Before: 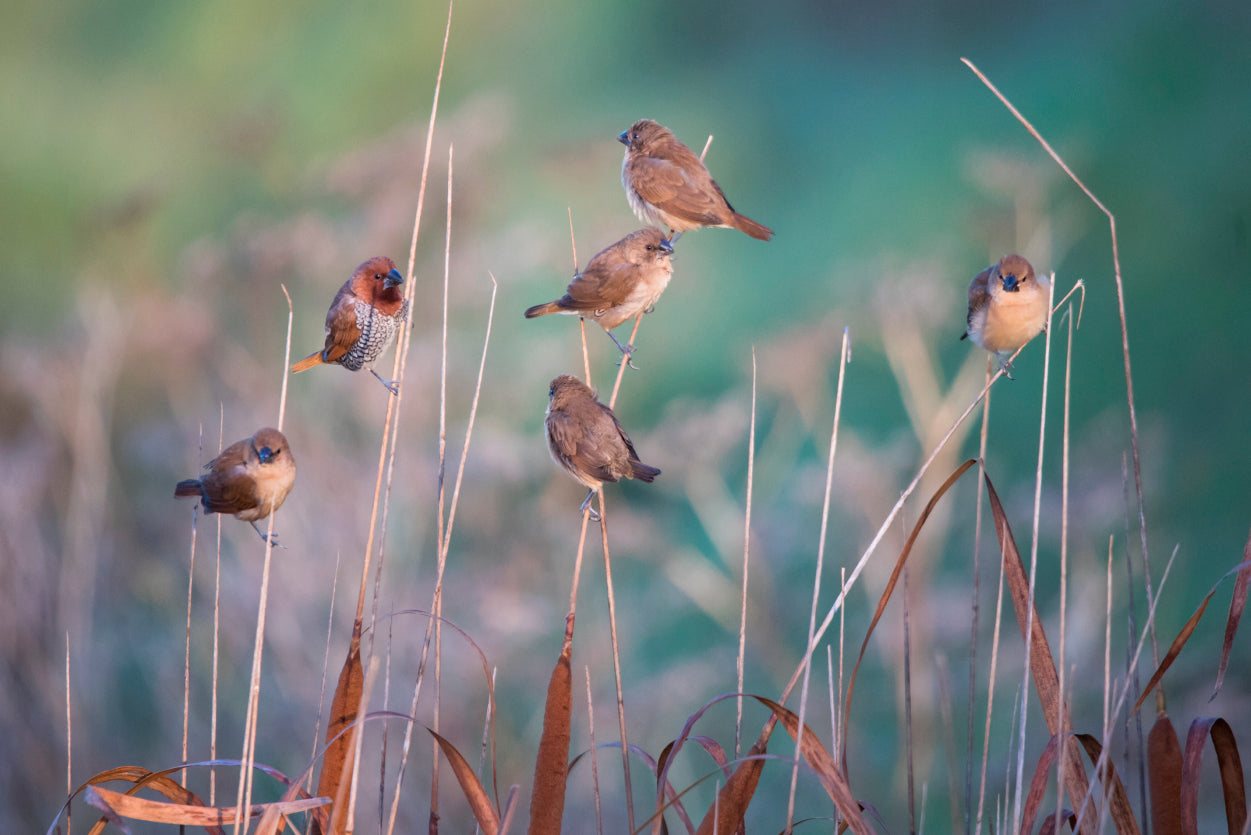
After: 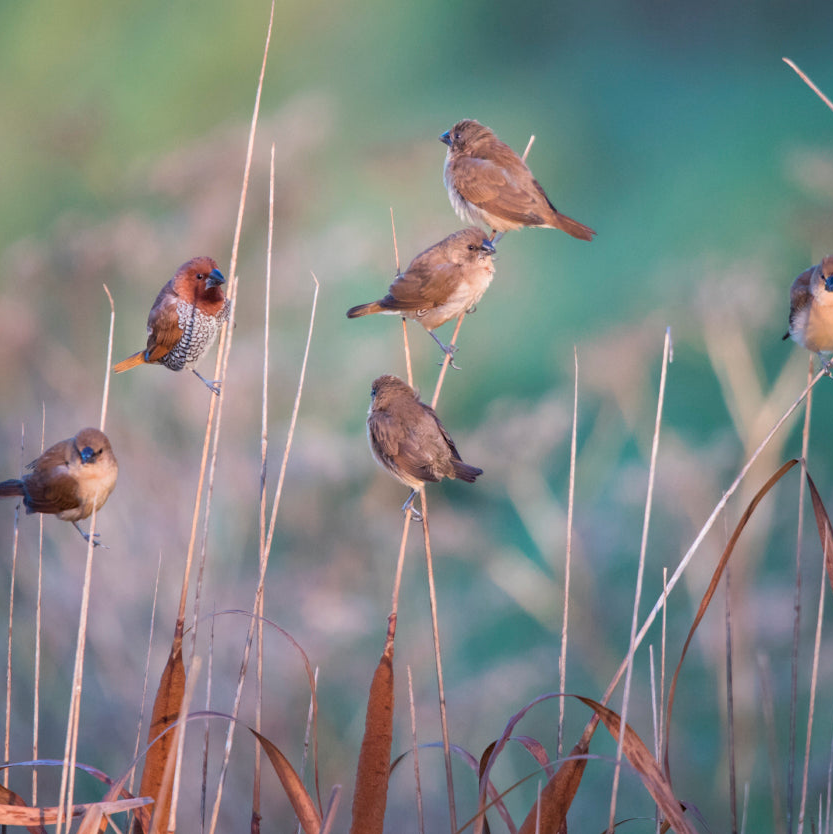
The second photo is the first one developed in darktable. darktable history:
rgb levels: preserve colors max RGB
crop and rotate: left 14.292%, right 19.041%
